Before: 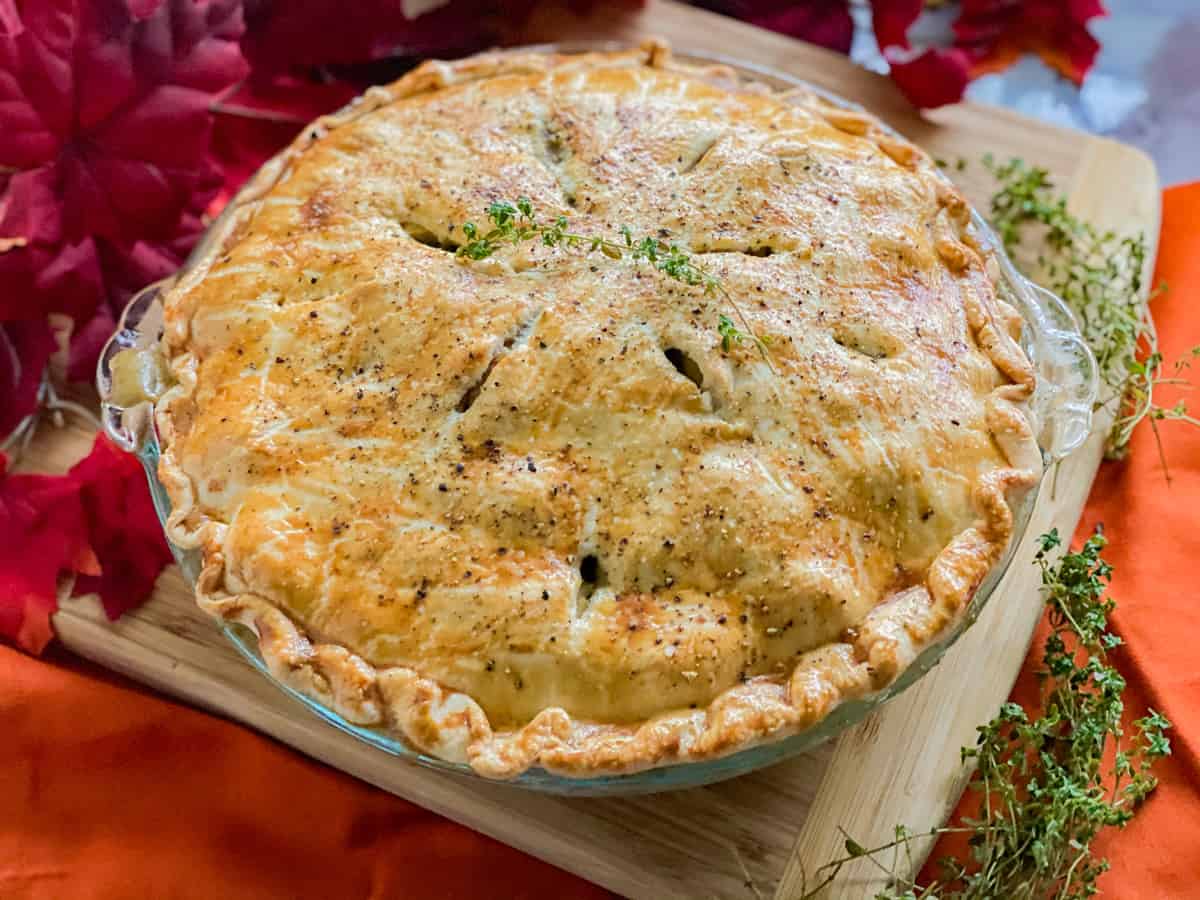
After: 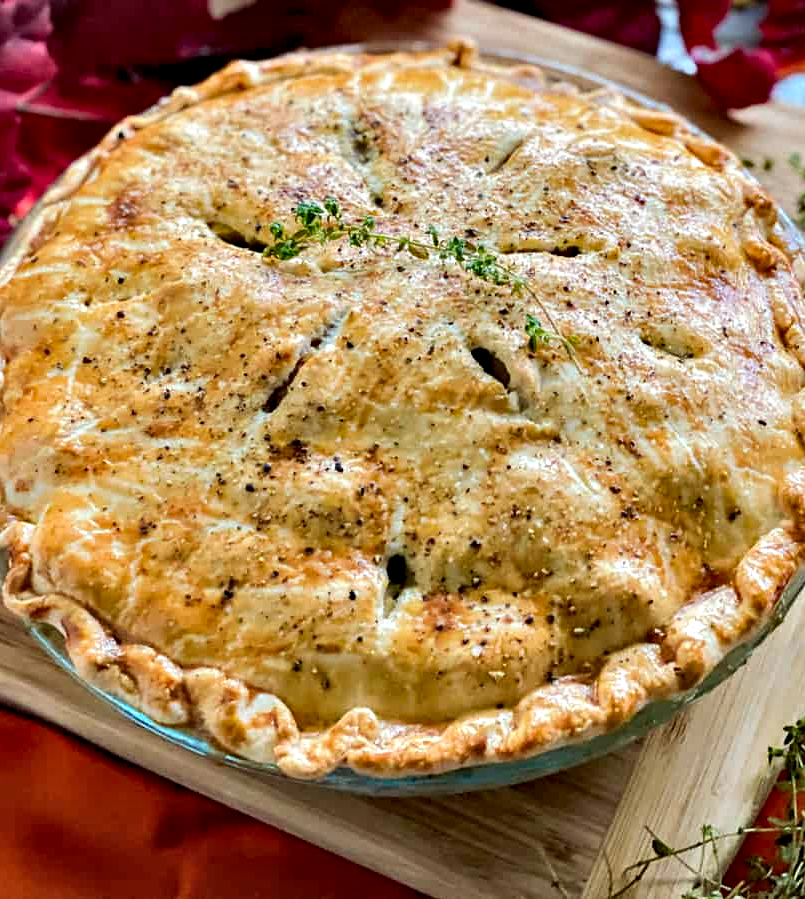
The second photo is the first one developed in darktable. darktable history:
contrast equalizer: y [[0.6 ×6], [0.55 ×6], [0 ×6], [0 ×6], [0 ×6]]
crop and rotate: left 16.128%, right 16.763%
